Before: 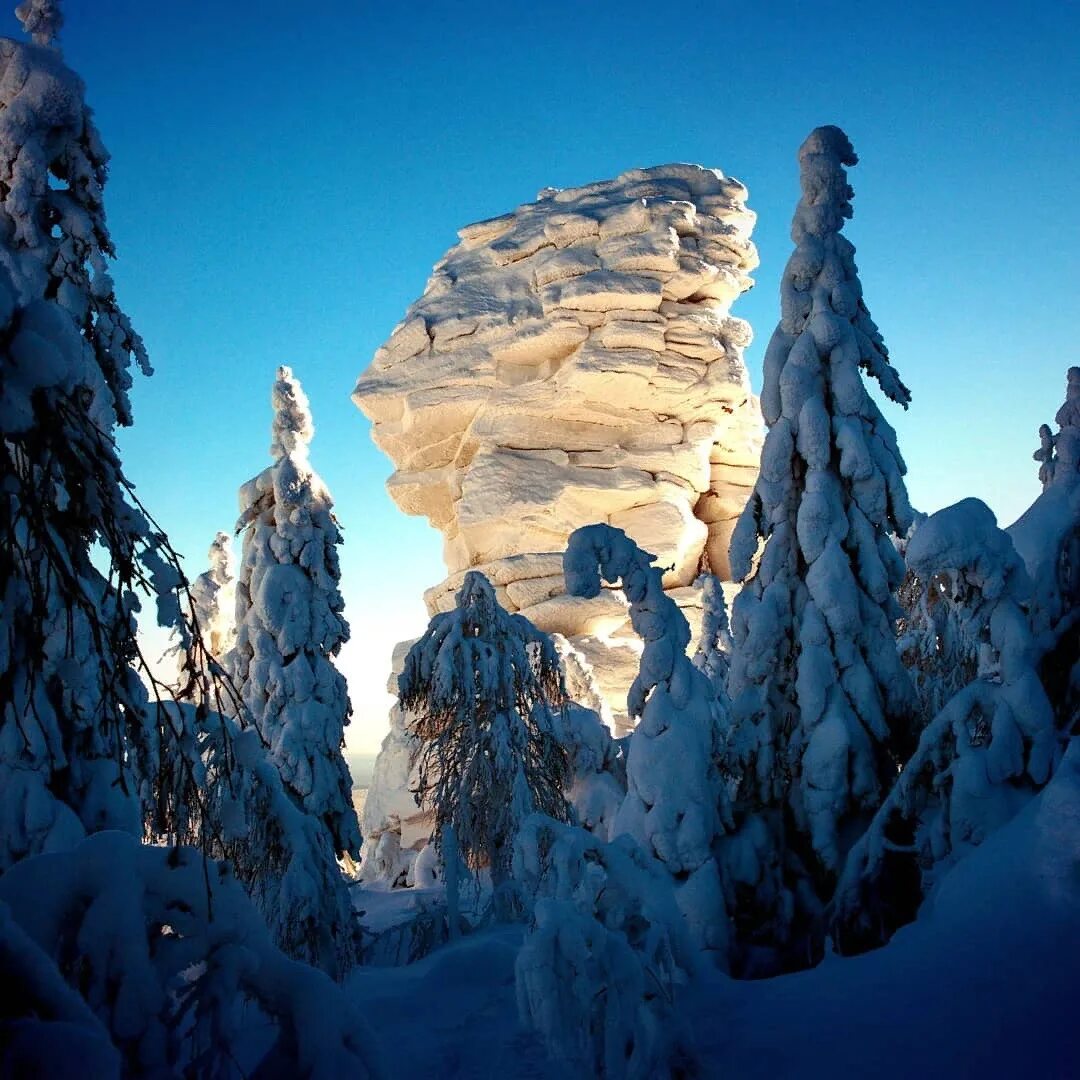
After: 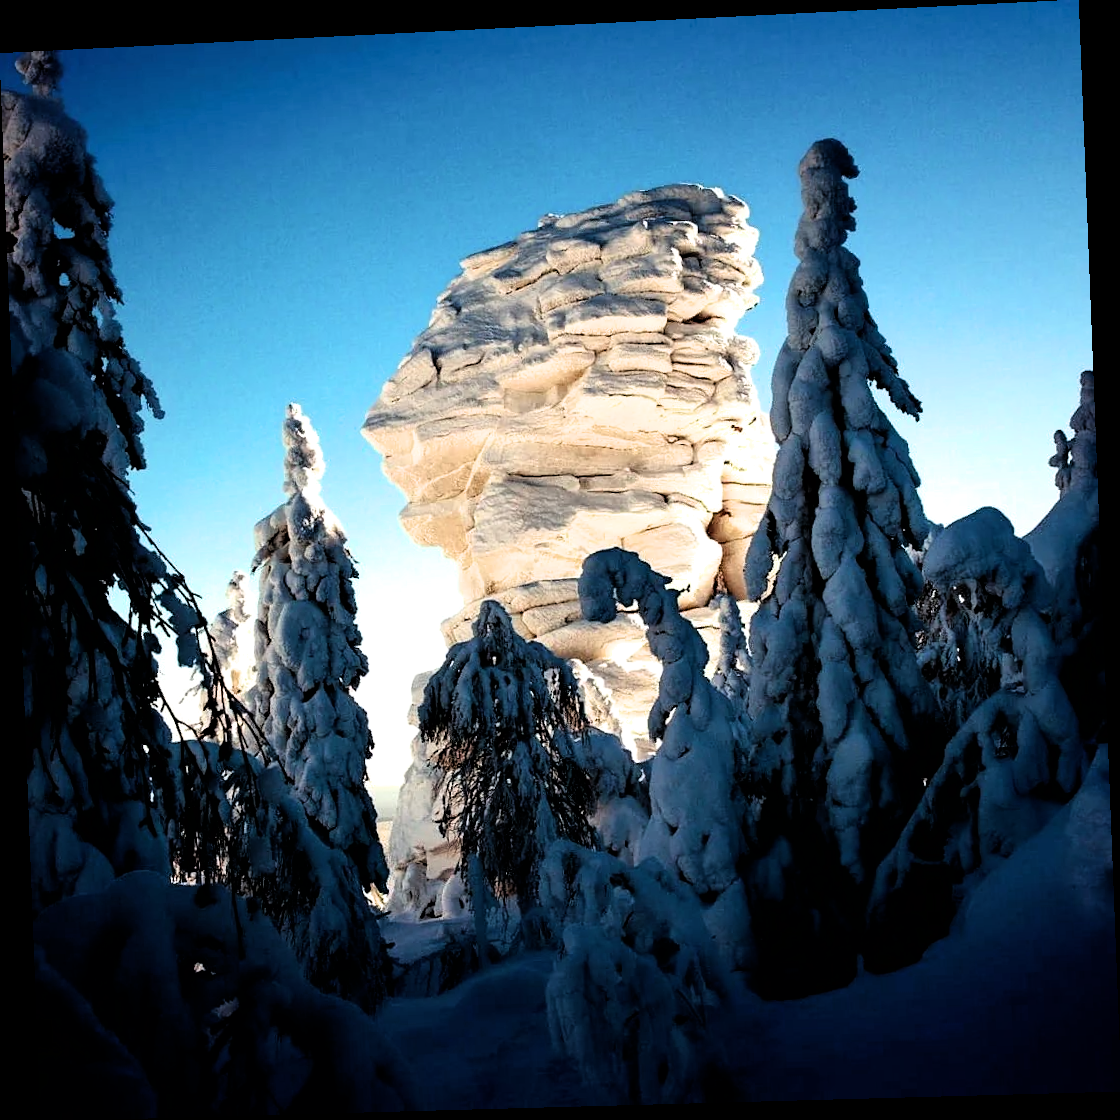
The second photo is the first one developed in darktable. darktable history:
filmic rgb: black relative exposure -3.57 EV, white relative exposure 2.29 EV, hardness 3.41
rotate and perspective: rotation -2.22°, lens shift (horizontal) -0.022, automatic cropping off
